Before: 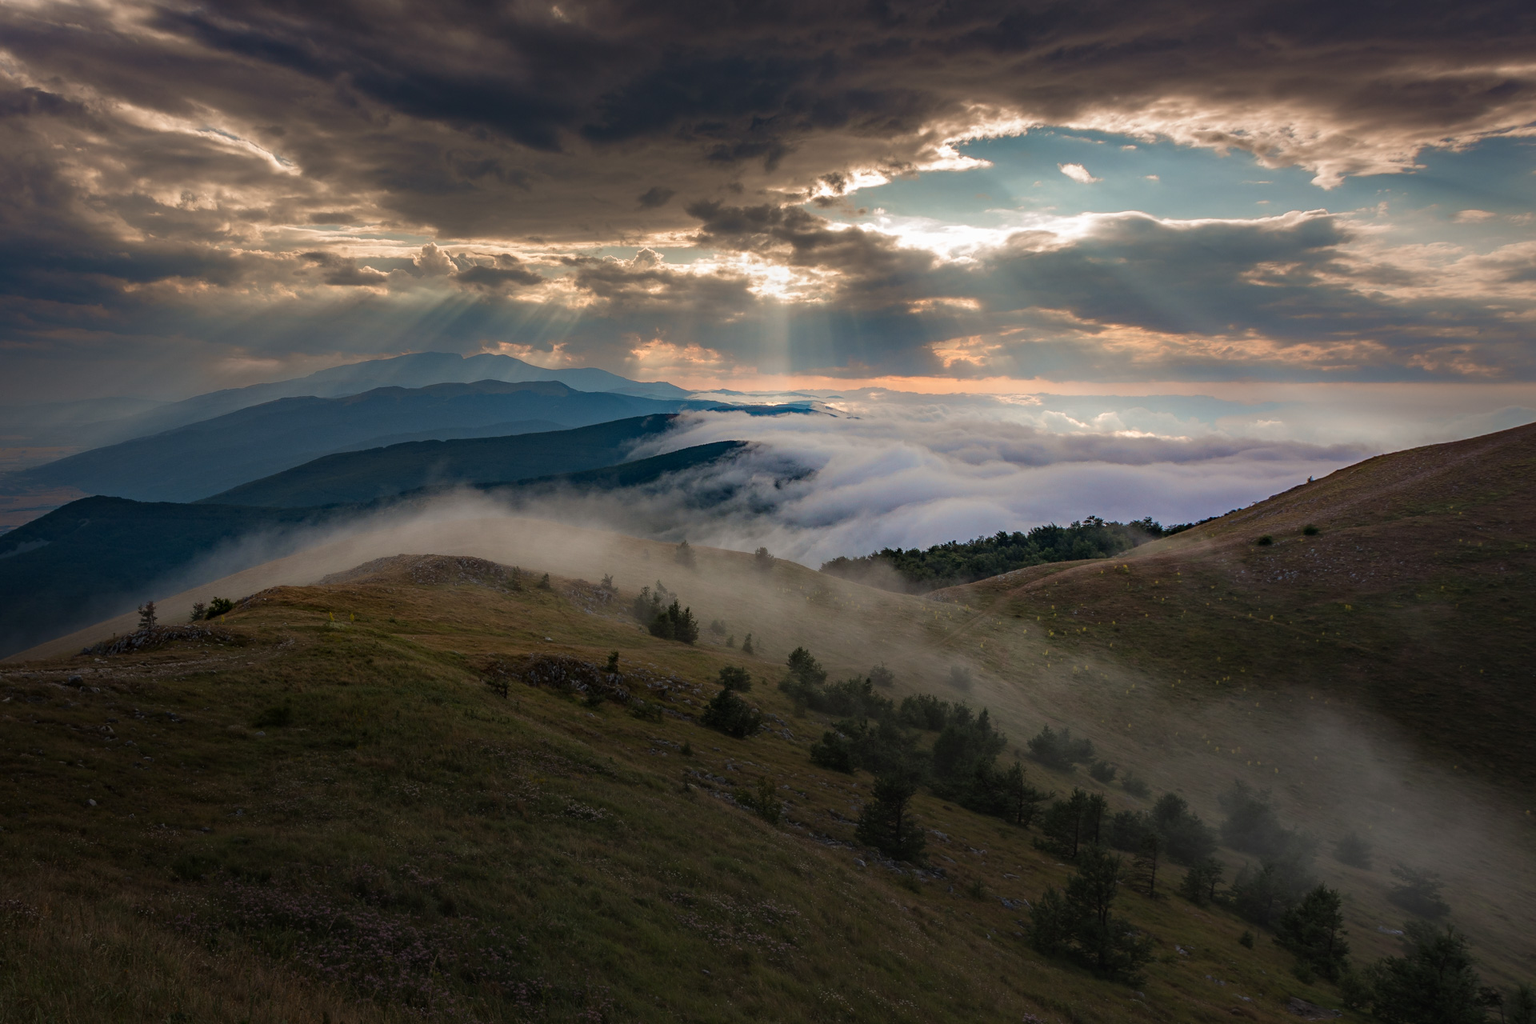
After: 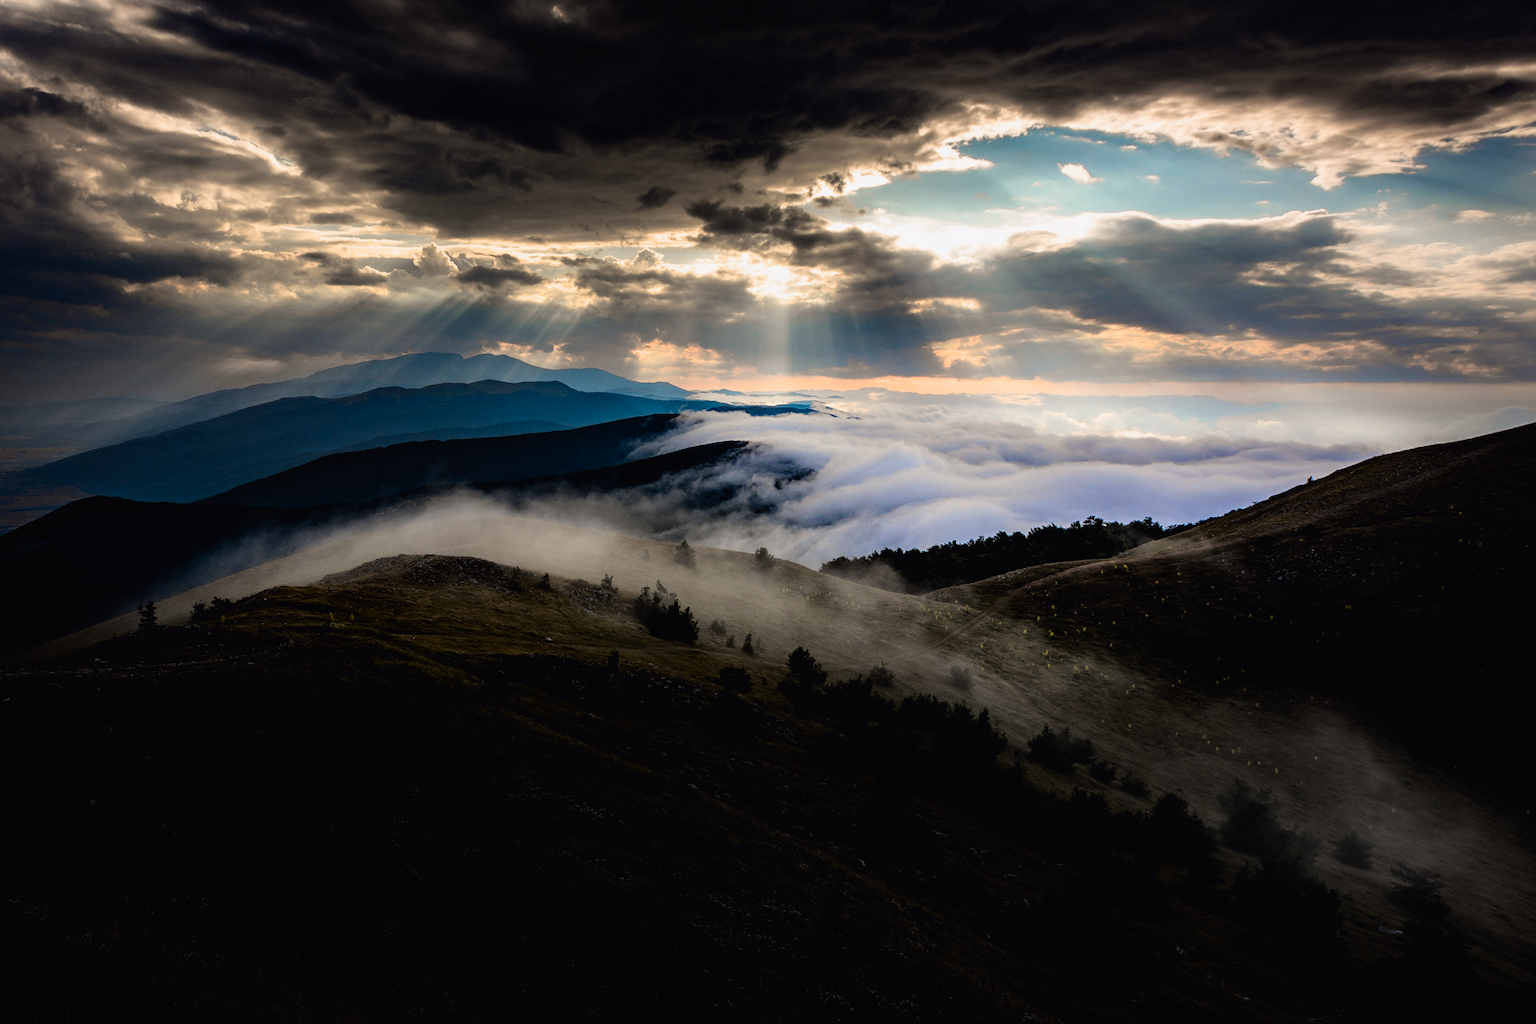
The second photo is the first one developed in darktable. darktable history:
filmic rgb: black relative exposure -3.64 EV, white relative exposure 2.44 EV, hardness 3.29
tone curve: curves: ch0 [(0, 0.011) (0.139, 0.106) (0.295, 0.271) (0.499, 0.523) (0.739, 0.782) (0.857, 0.879) (1, 0.967)]; ch1 [(0, 0) (0.272, 0.249) (0.388, 0.385) (0.469, 0.456) (0.495, 0.497) (0.524, 0.518) (0.602, 0.623) (0.725, 0.779) (1, 1)]; ch2 [(0, 0) (0.125, 0.089) (0.353, 0.329) (0.443, 0.408) (0.502, 0.499) (0.548, 0.549) (0.608, 0.635) (1, 1)], color space Lab, independent channels, preserve colors none
